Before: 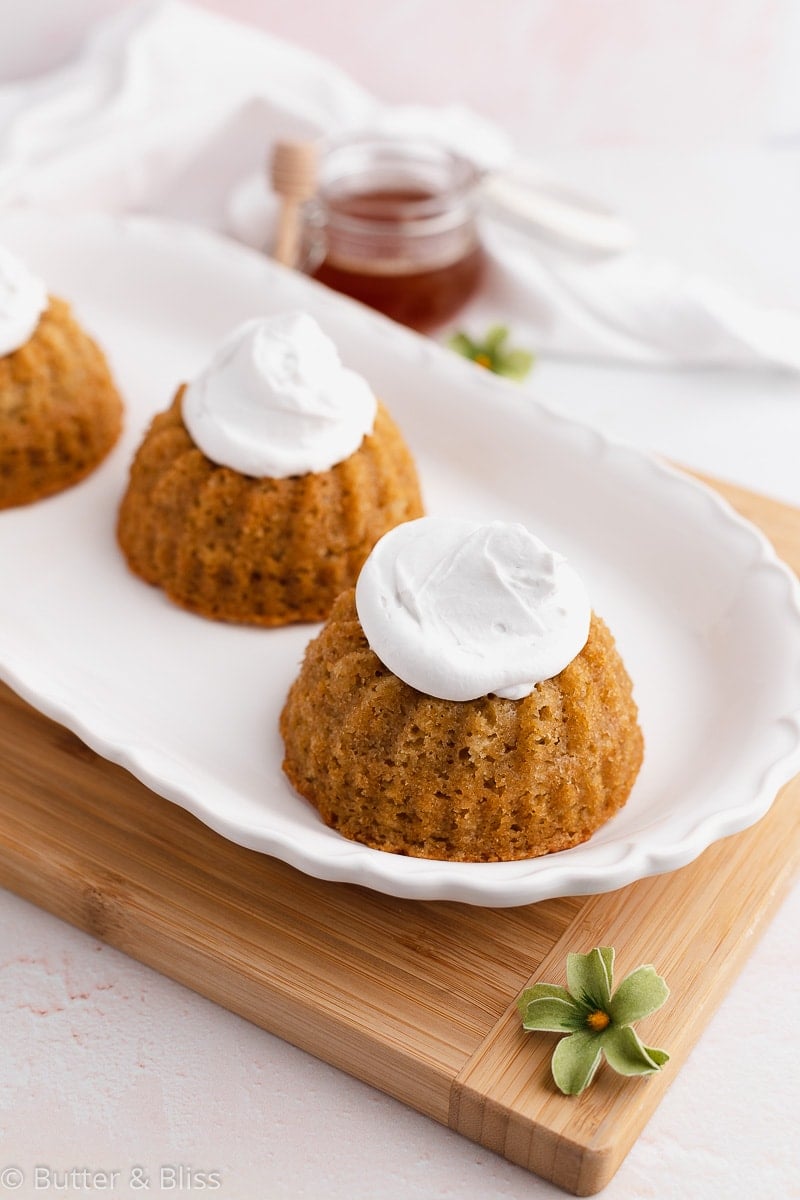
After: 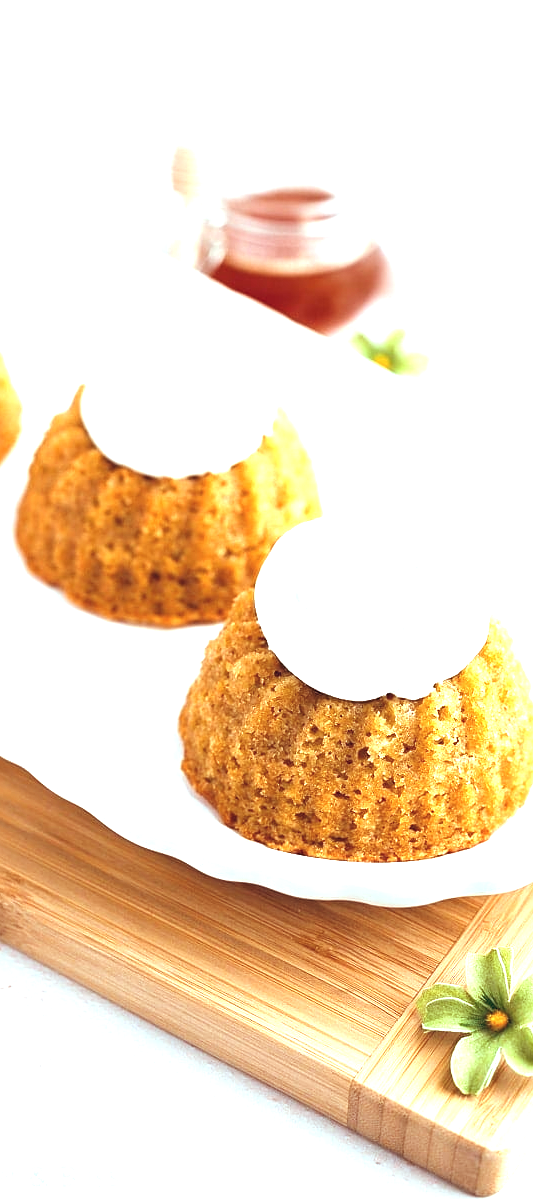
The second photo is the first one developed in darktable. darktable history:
crop and rotate: left 12.648%, right 20.685%
sharpen: amount 0.2
exposure: black level correction 0, exposure 1.7 EV, compensate exposure bias true, compensate highlight preservation false
color balance: lift [1.003, 0.993, 1.001, 1.007], gamma [1.018, 1.072, 0.959, 0.928], gain [0.974, 0.873, 1.031, 1.127]
